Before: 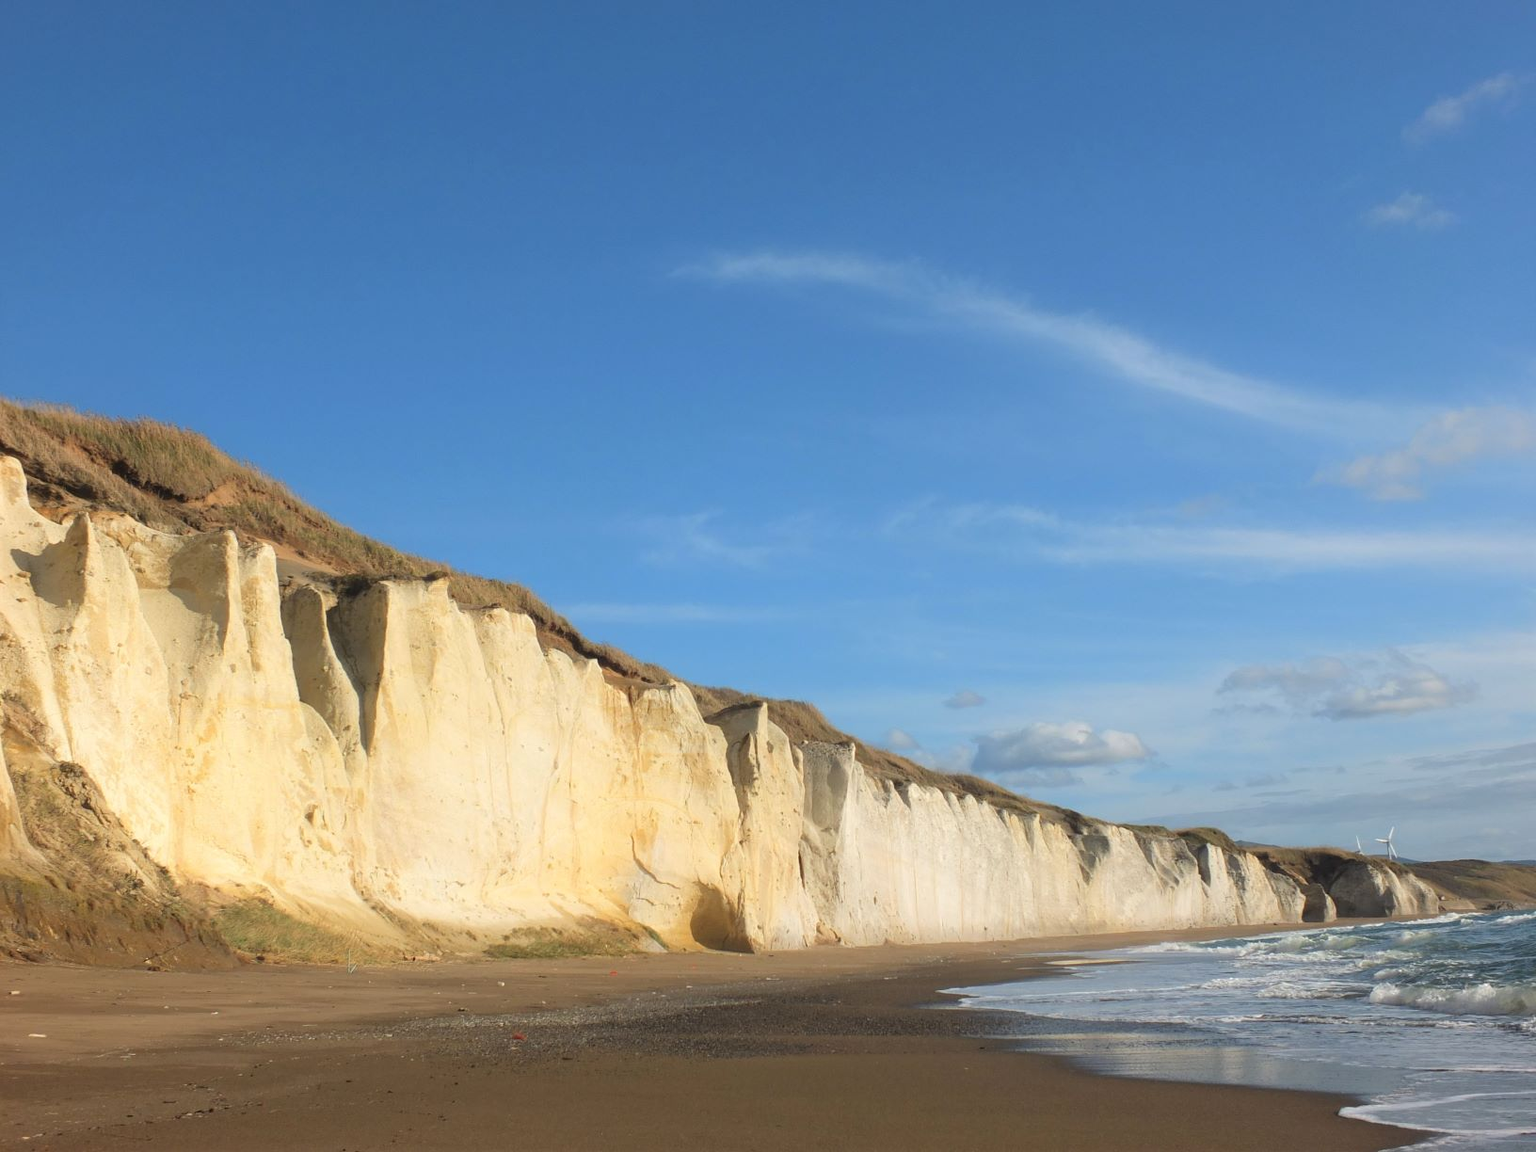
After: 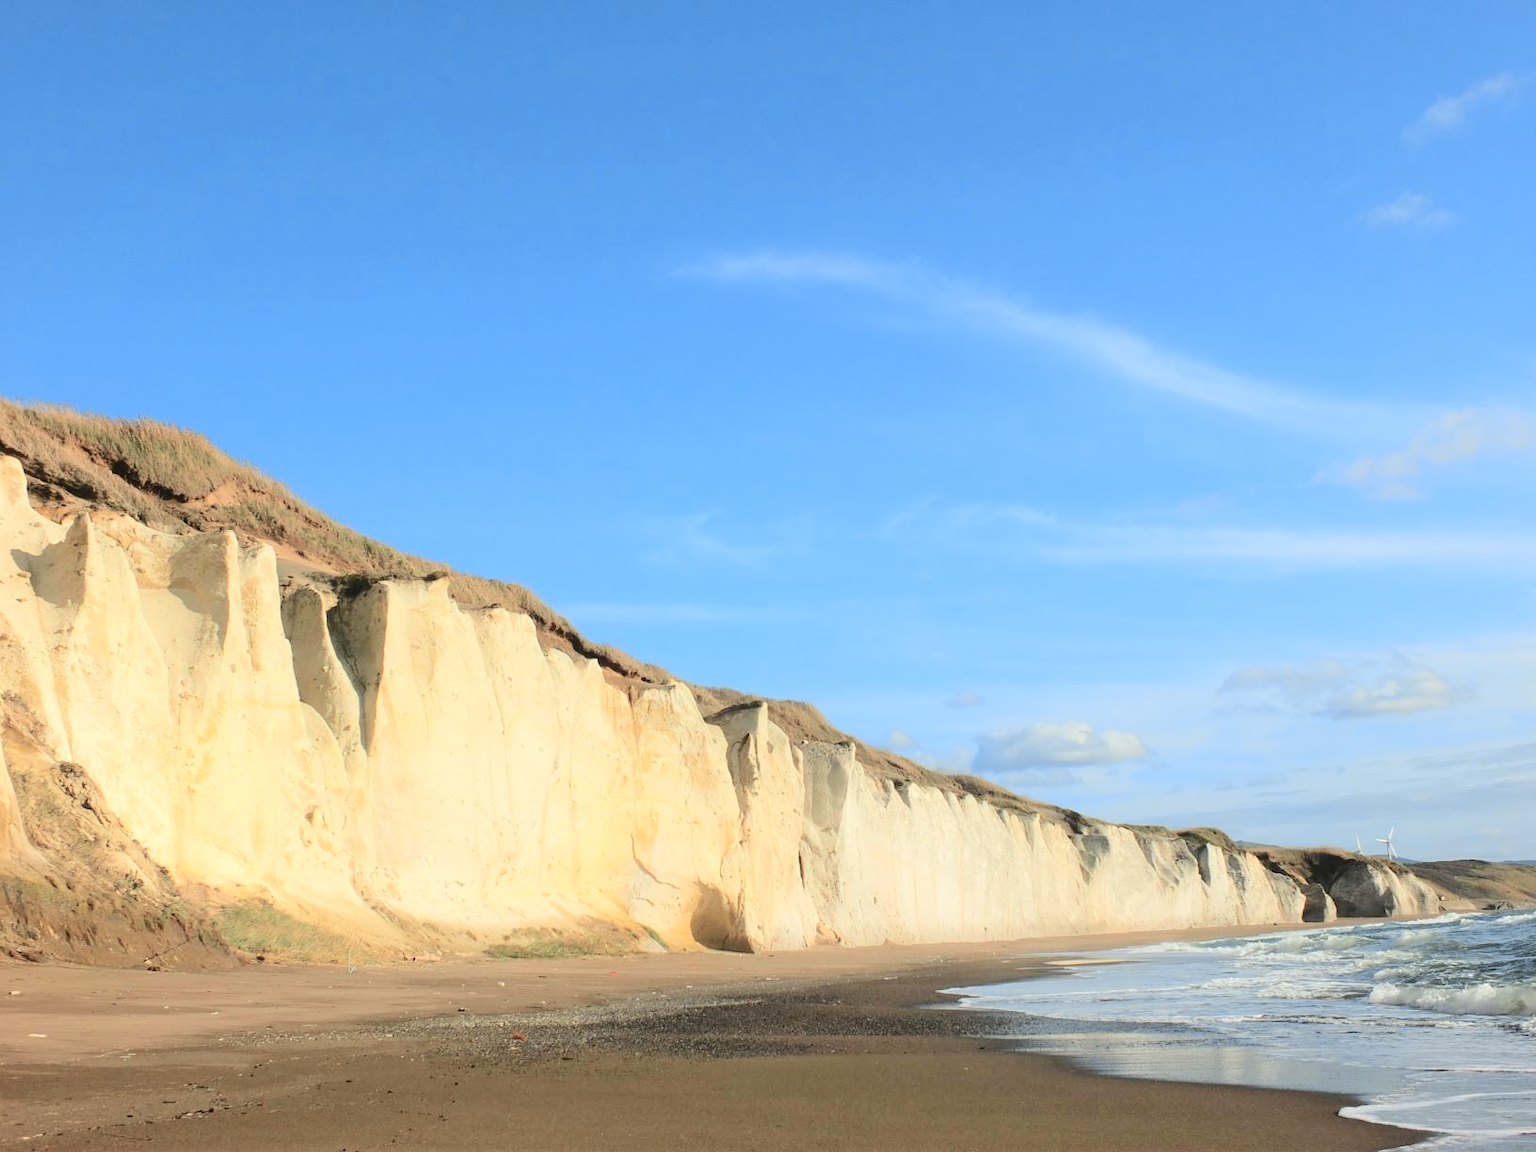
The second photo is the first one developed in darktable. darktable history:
tone curve: curves: ch0 [(0, 0) (0.21, 0.21) (0.43, 0.586) (0.65, 0.793) (1, 1)]; ch1 [(0, 0) (0.382, 0.447) (0.492, 0.484) (0.544, 0.547) (0.583, 0.578) (0.599, 0.595) (0.67, 0.673) (1, 1)]; ch2 [(0, 0) (0.411, 0.382) (0.492, 0.5) (0.531, 0.534) (0.56, 0.573) (0.599, 0.602) (0.696, 0.693) (1, 1)], color space Lab, independent channels, preserve colors none
white balance: emerald 1
